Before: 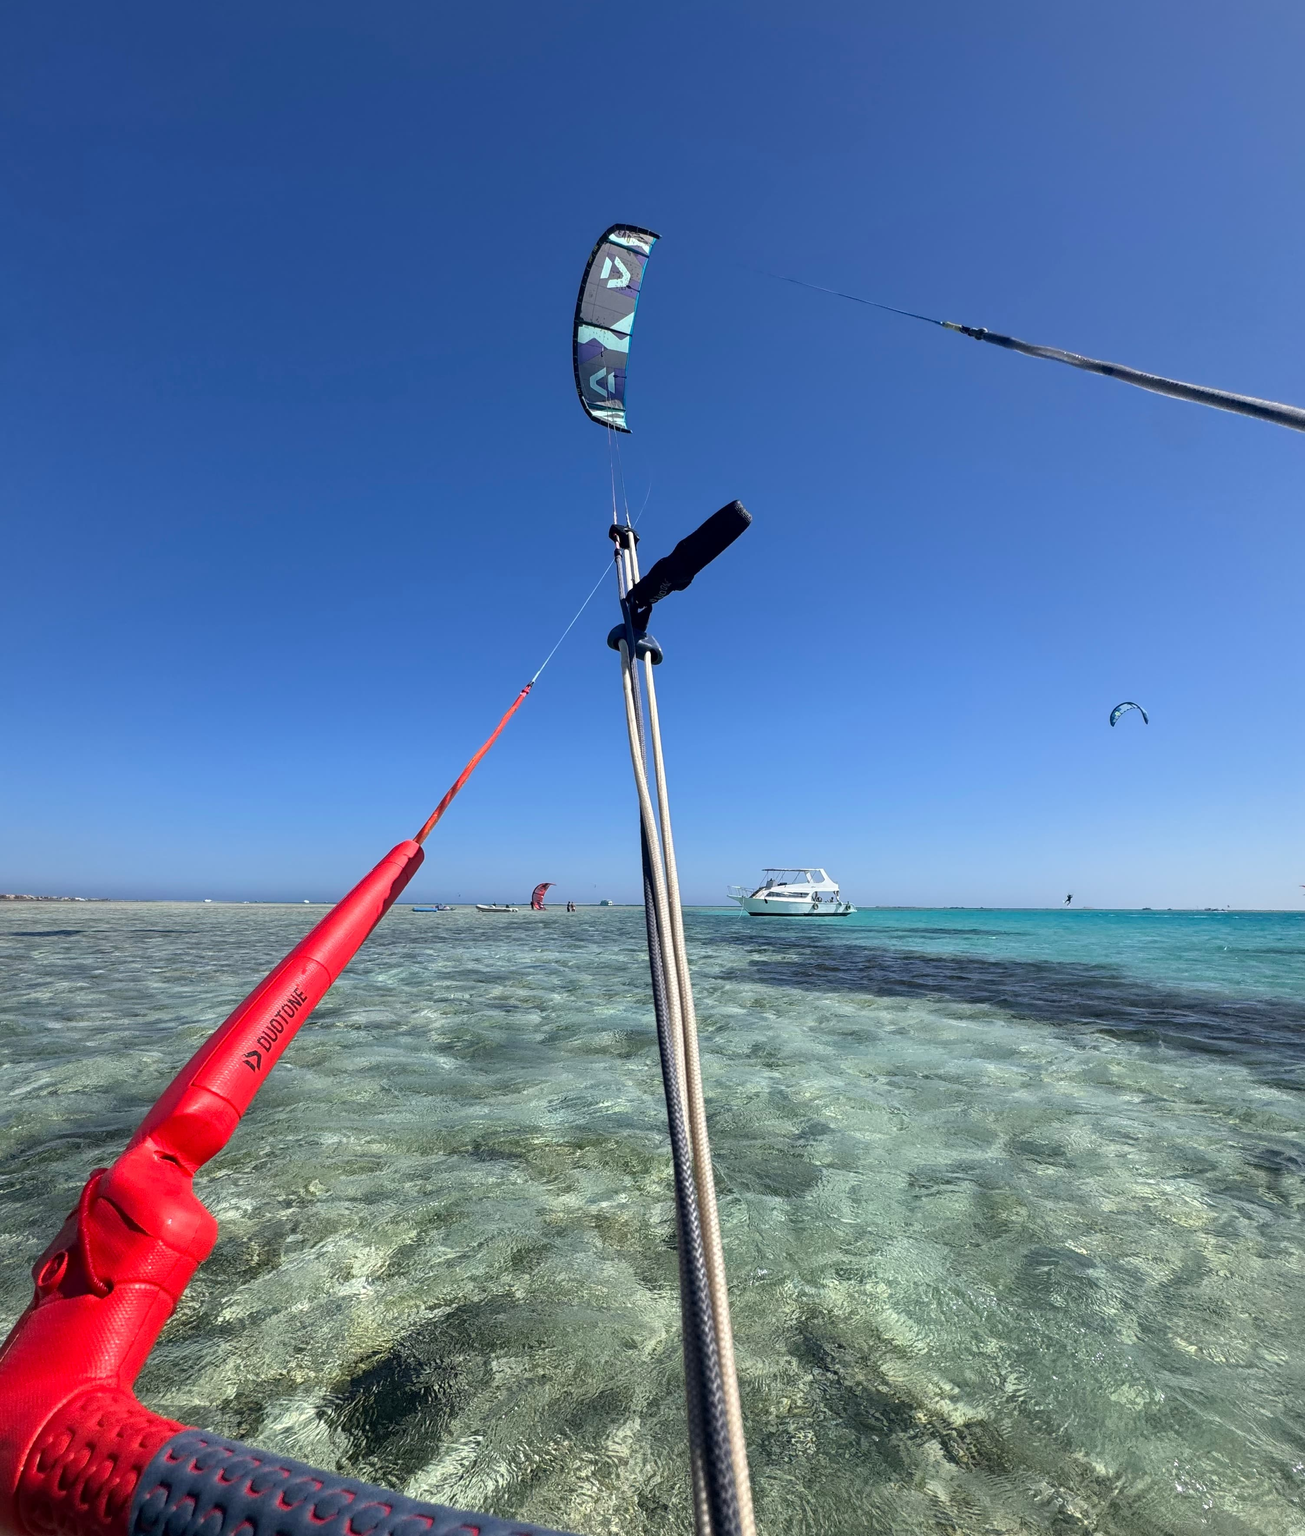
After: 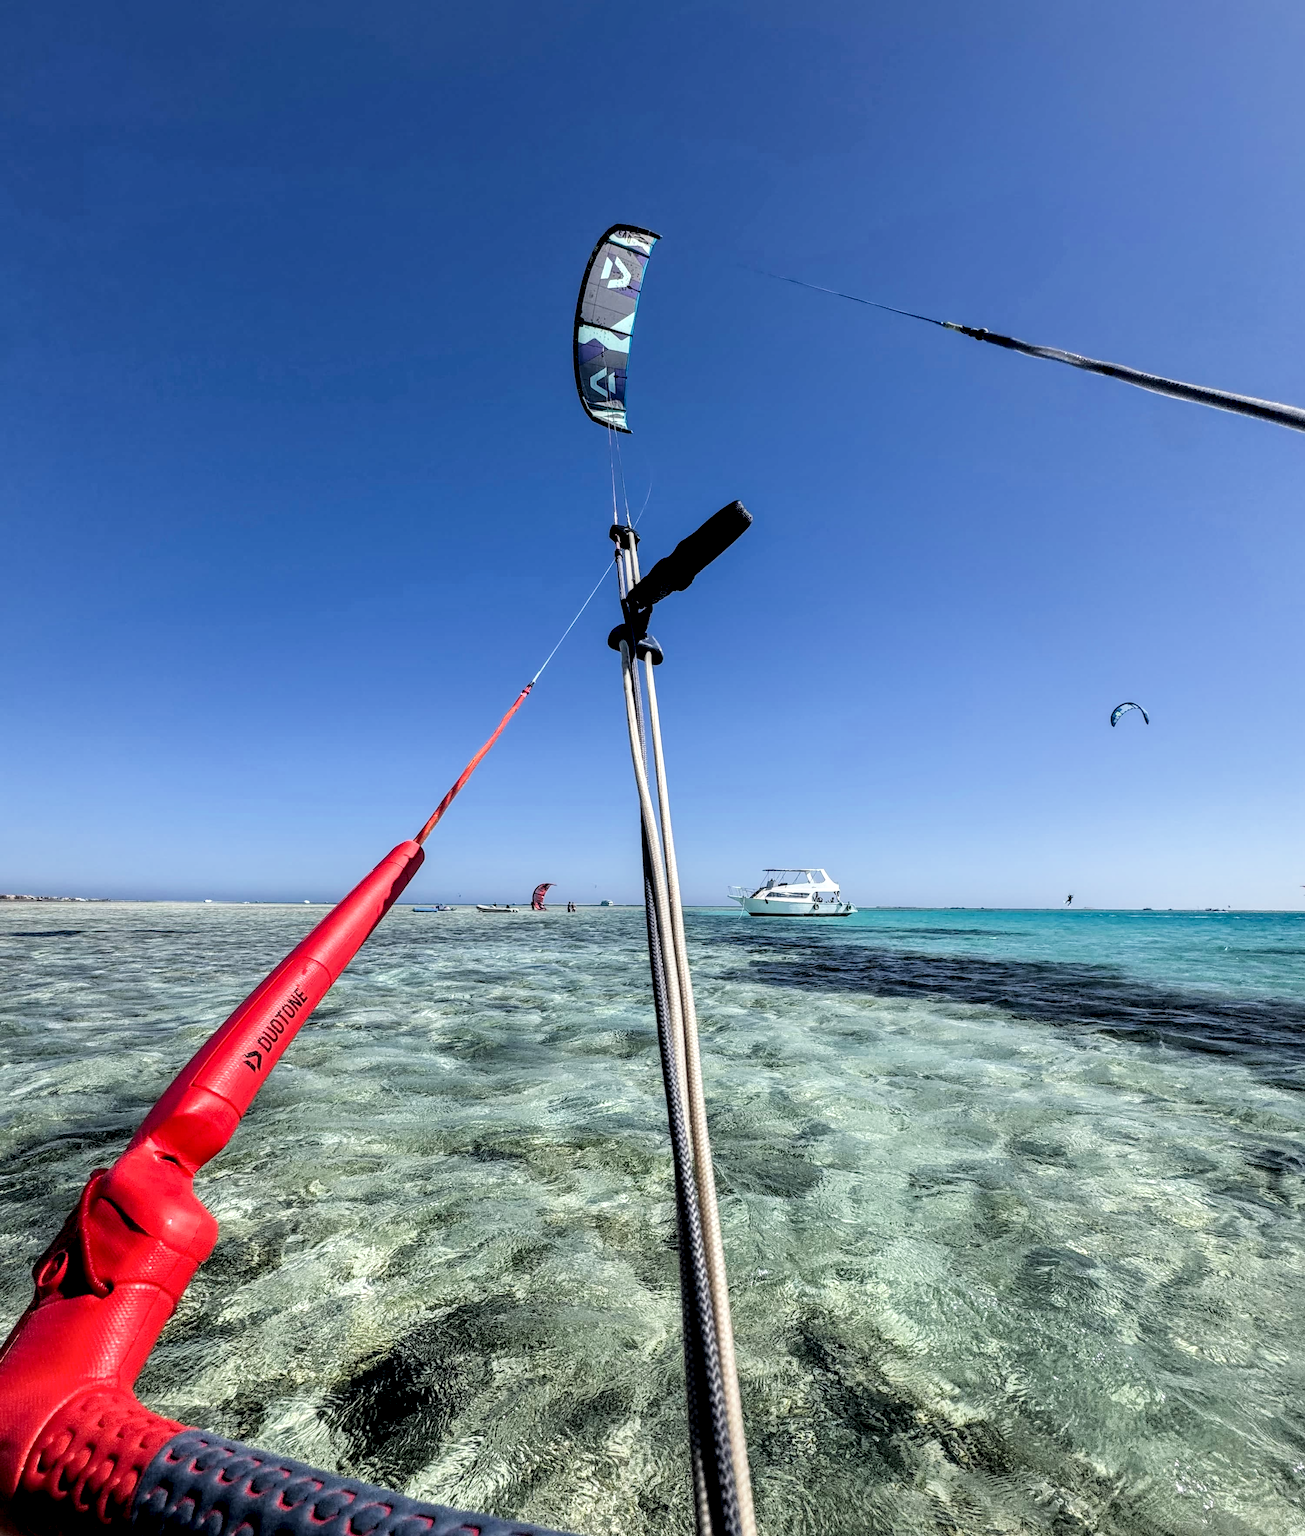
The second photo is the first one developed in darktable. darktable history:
filmic rgb: black relative exposure -5.01 EV, white relative exposure 3.95 EV, hardness 2.91, contrast 1.2
exposure: exposure 0.202 EV, compensate highlight preservation false
local contrast: detail 160%
